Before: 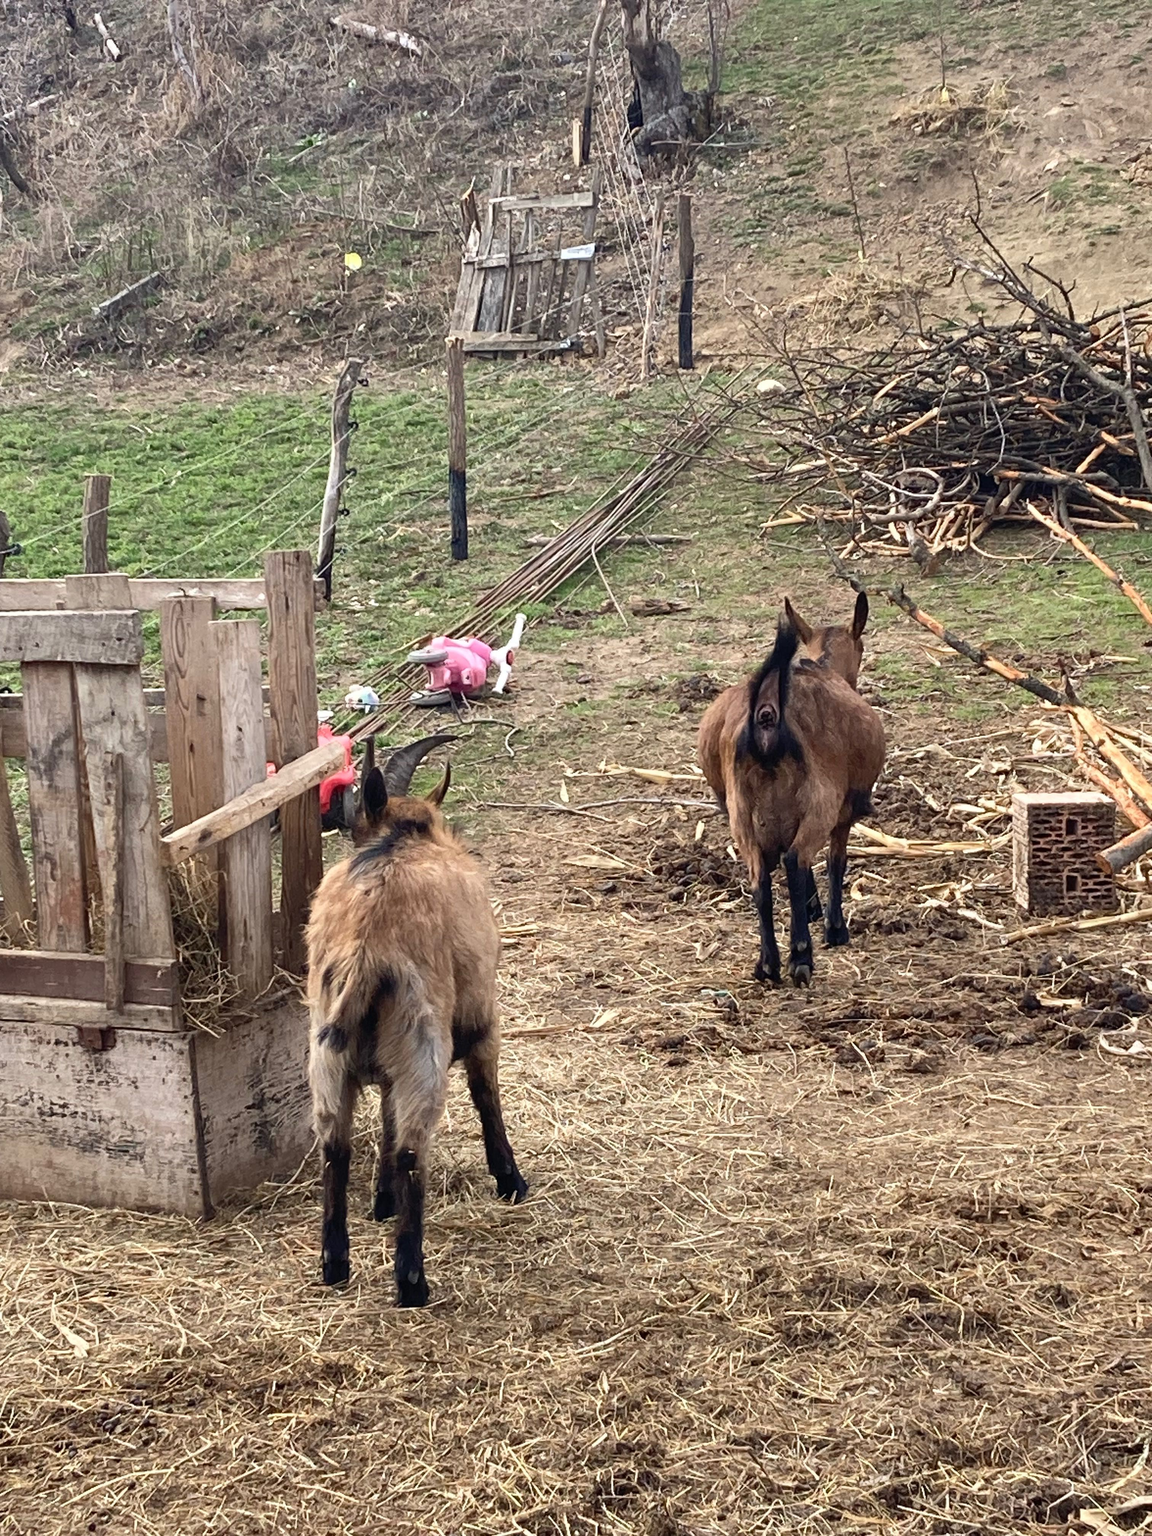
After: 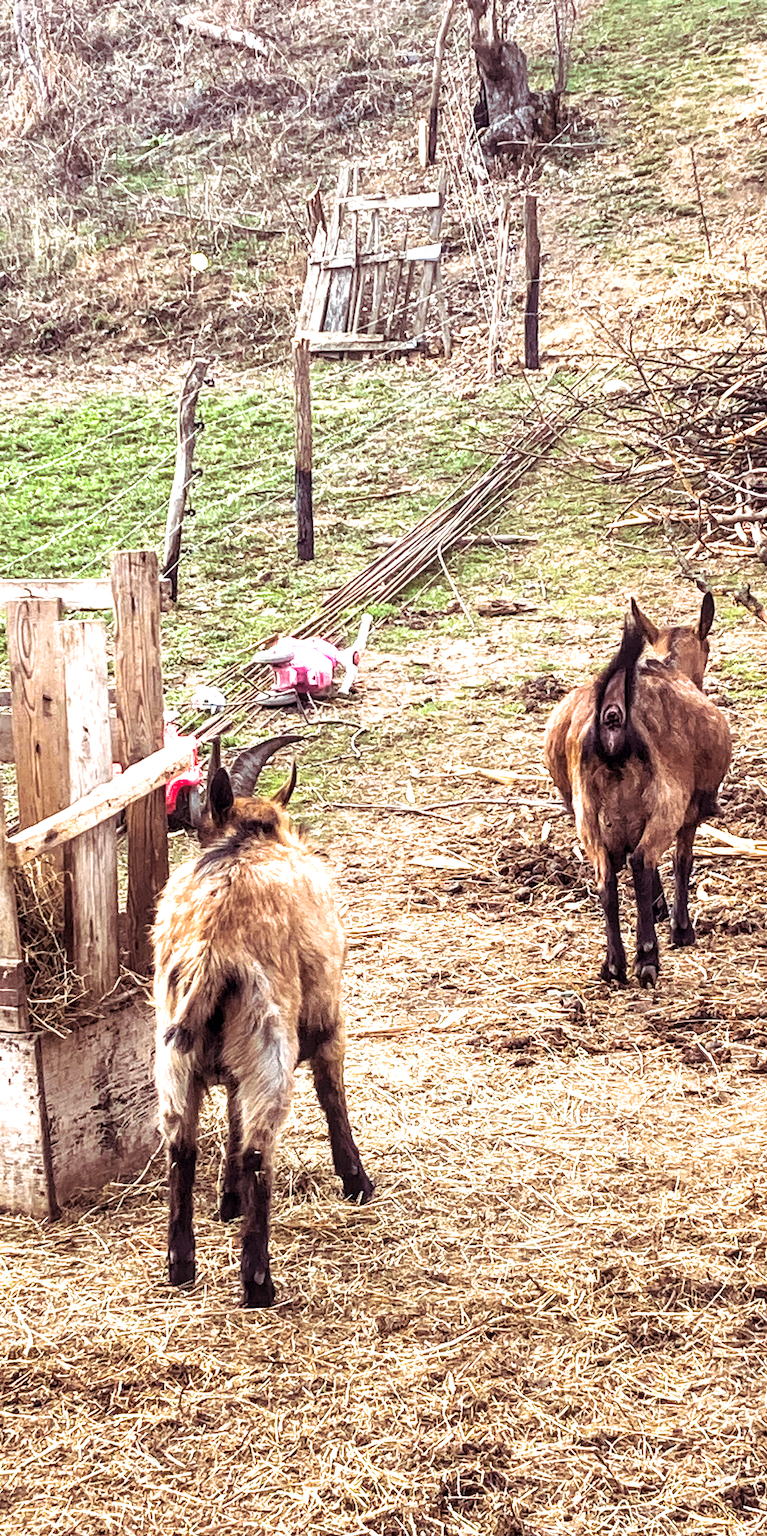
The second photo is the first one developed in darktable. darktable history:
local contrast: detail 150%
crop and rotate: left 13.409%, right 19.924%
exposure: black level correction 0, exposure 1.1 EV, compensate highlight preservation false
color balance rgb: perceptual saturation grading › global saturation 25%, global vibrance 20%
split-toning: shadows › saturation 0.41, highlights › saturation 0, compress 33.55%
